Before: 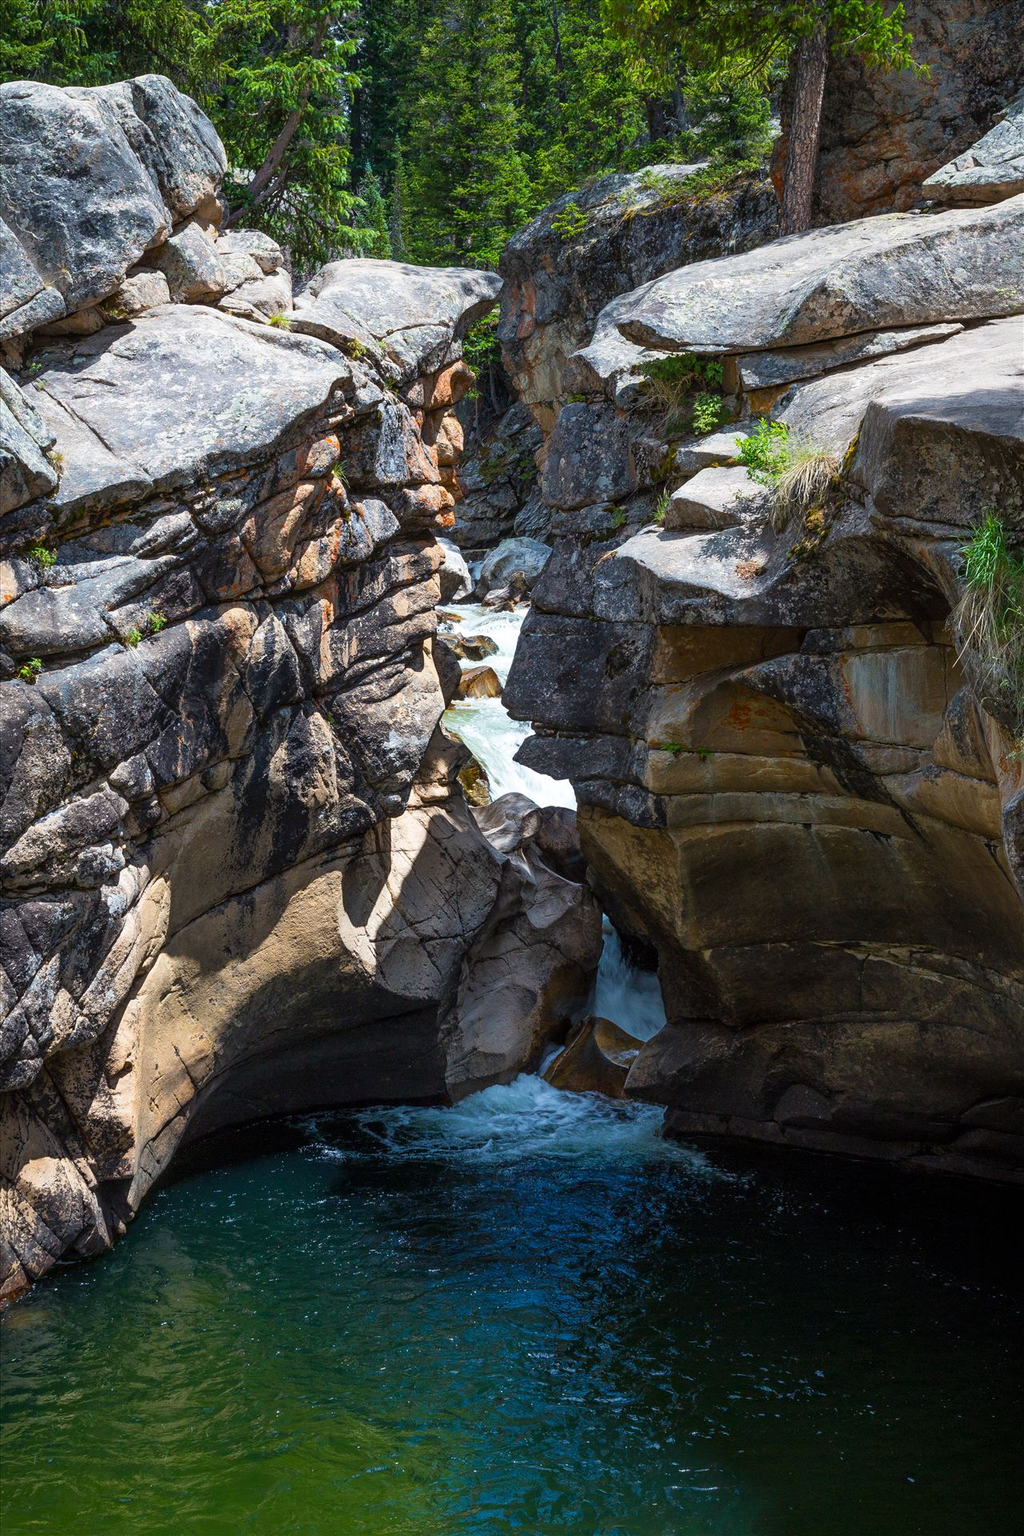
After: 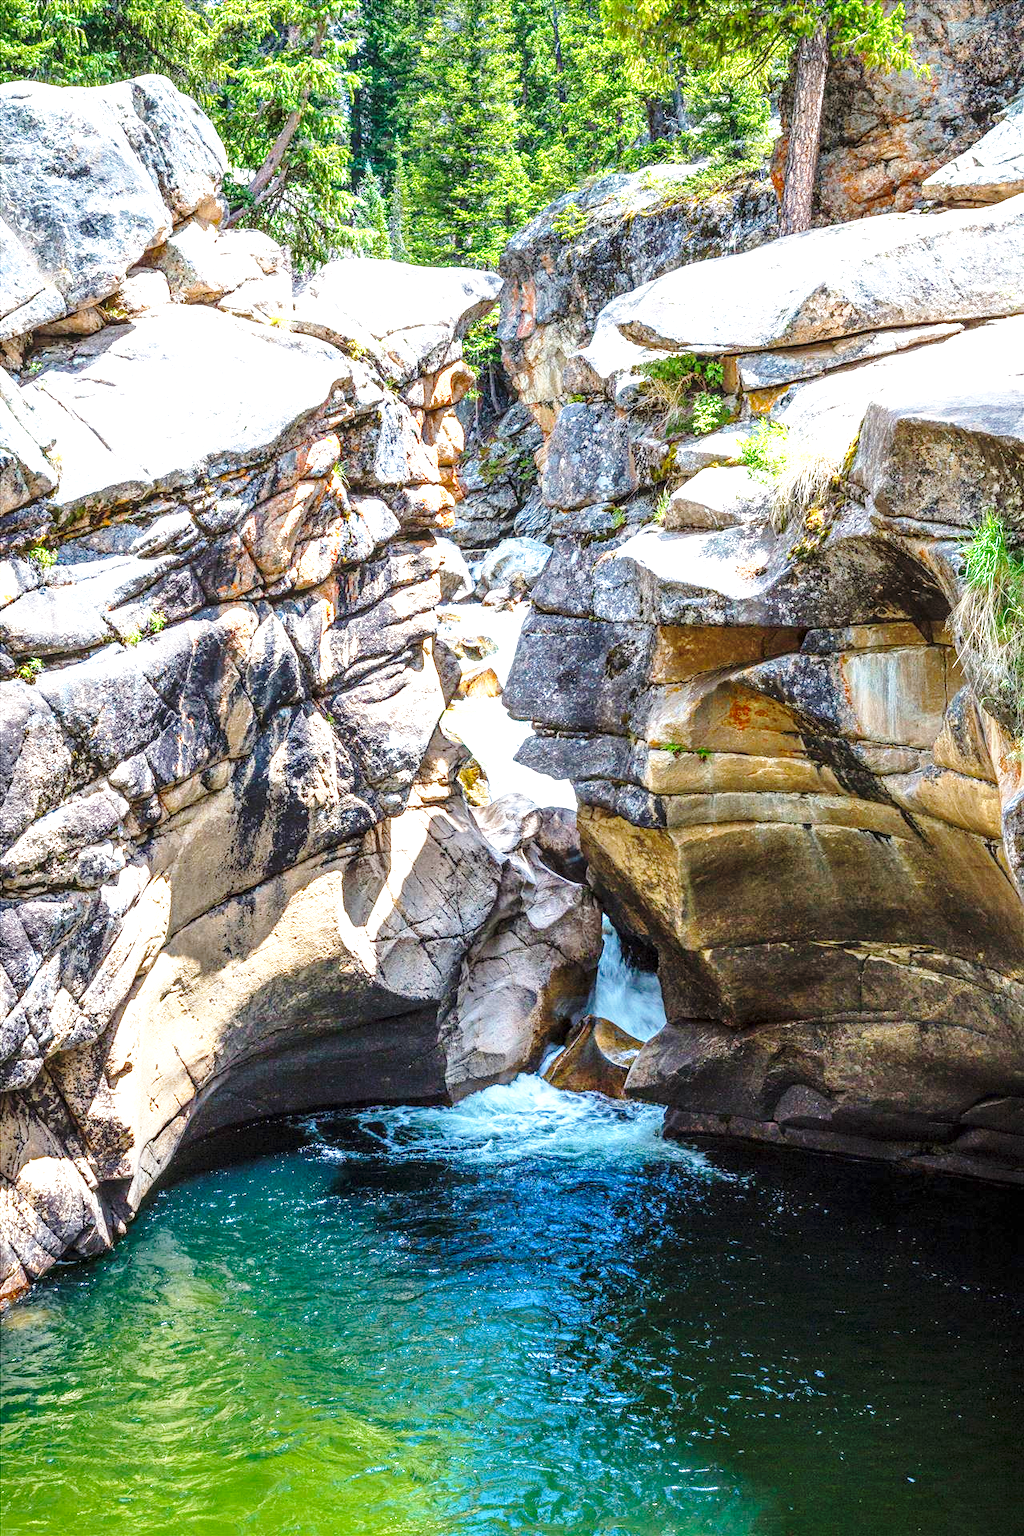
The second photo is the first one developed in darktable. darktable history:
local contrast: on, module defaults
base curve: curves: ch0 [(0, 0) (0.028, 0.03) (0.121, 0.232) (0.46, 0.748) (0.859, 0.968) (1, 1)], preserve colors none
exposure: black level correction 0, exposure 1.707 EV, compensate exposure bias true, compensate highlight preservation false
